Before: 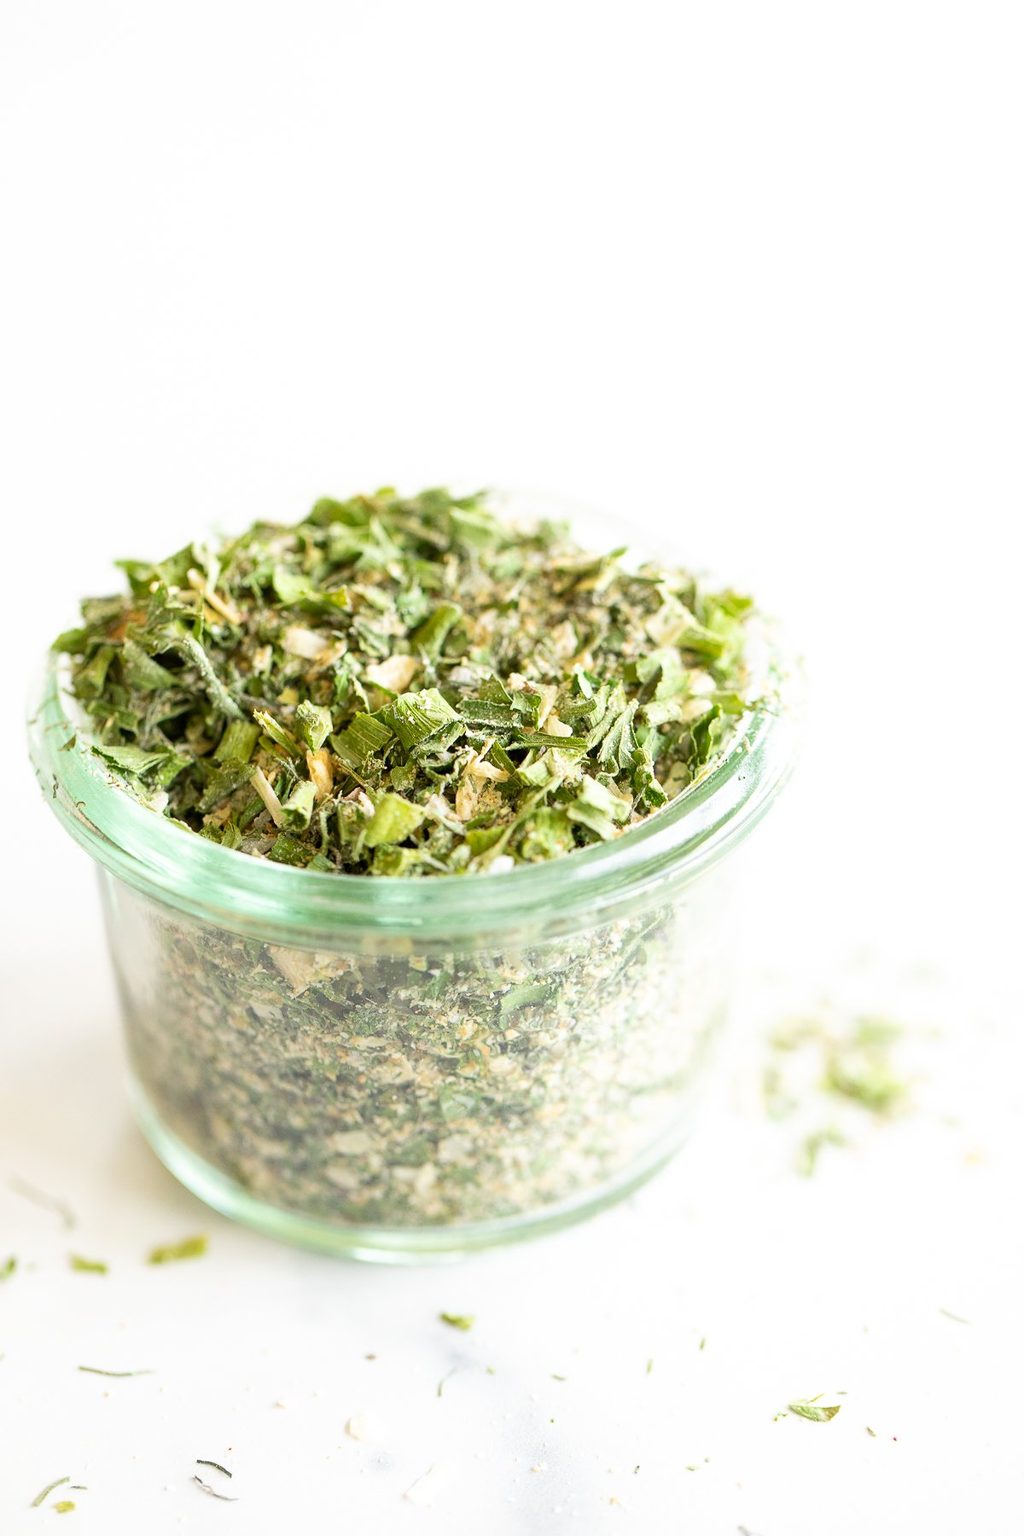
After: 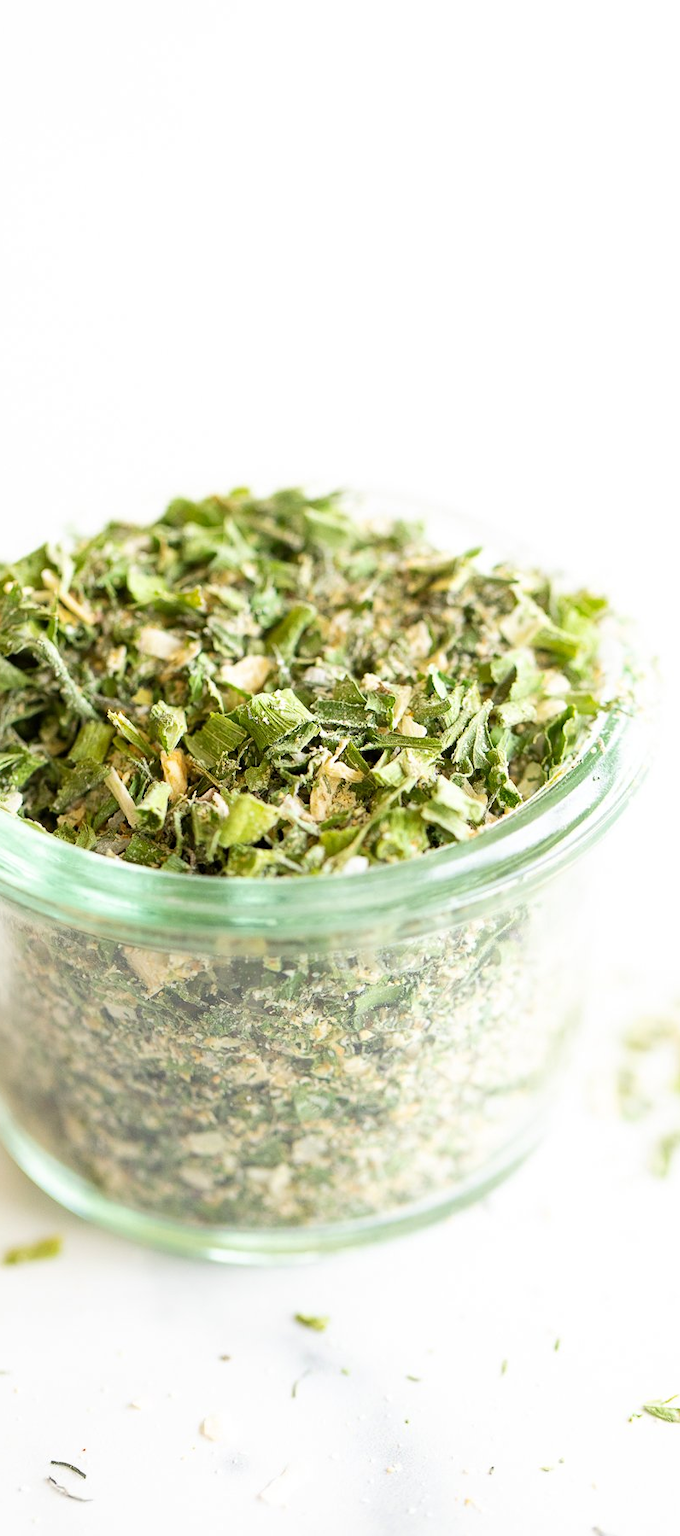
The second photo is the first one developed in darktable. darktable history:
crop and rotate: left 14.293%, right 19.259%
